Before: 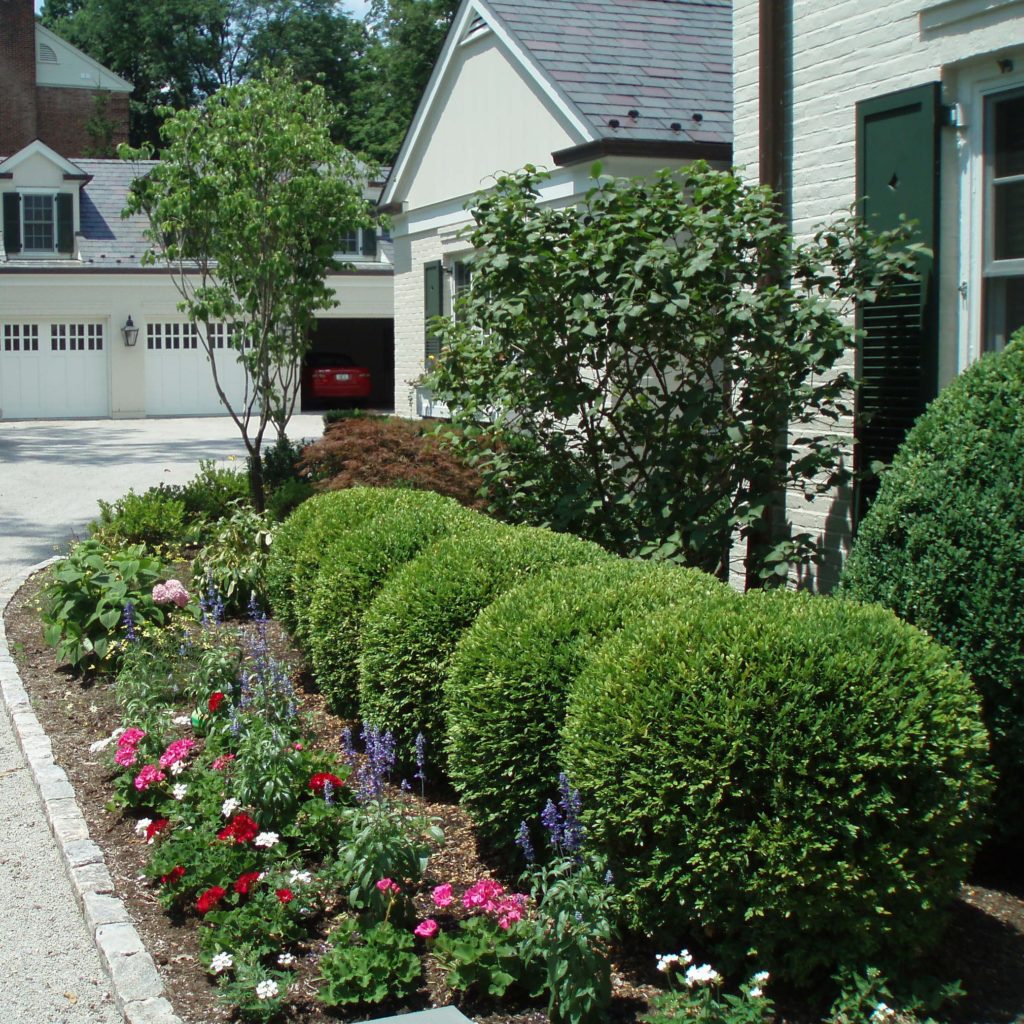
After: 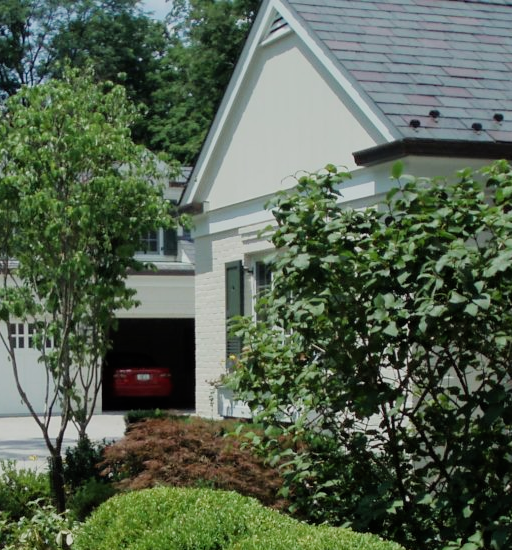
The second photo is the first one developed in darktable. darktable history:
filmic rgb: black relative exposure -7.65 EV, white relative exposure 4.56 EV, threshold 3.01 EV, hardness 3.61, iterations of high-quality reconstruction 0, enable highlight reconstruction true
crop: left 19.521%, right 30.459%, bottom 46.246%
